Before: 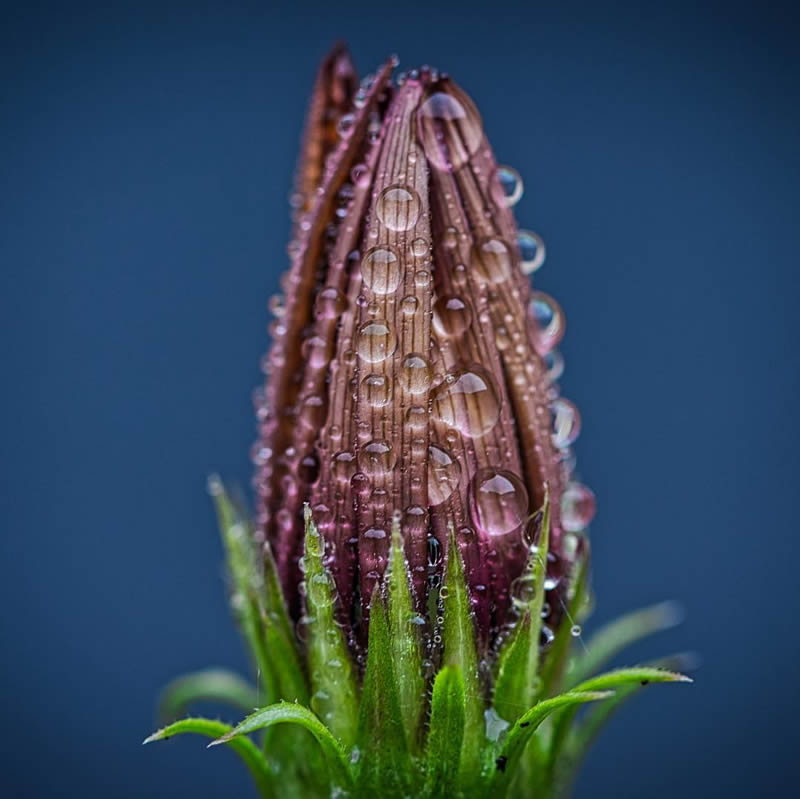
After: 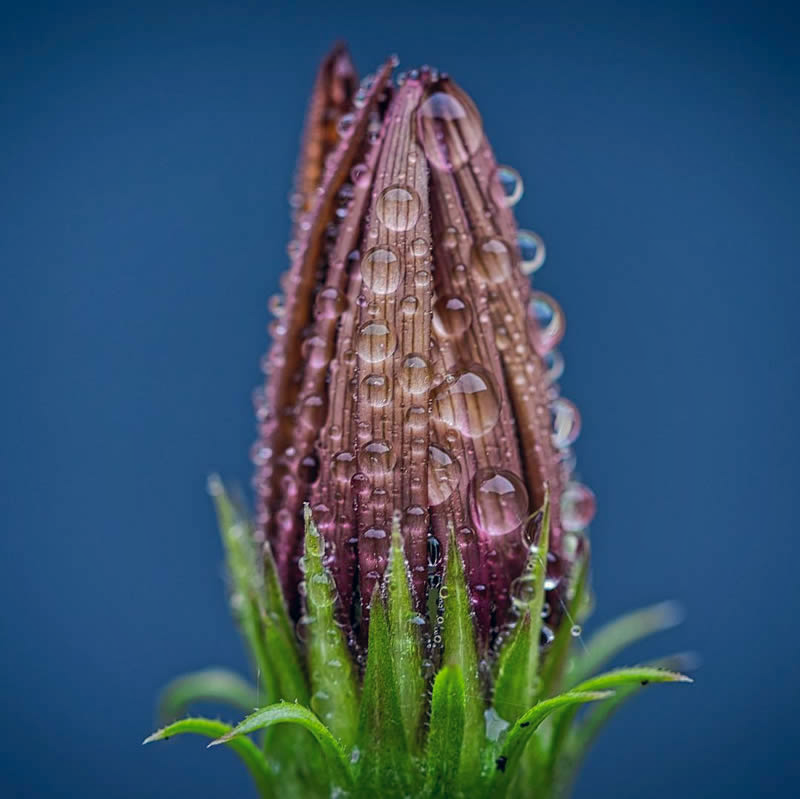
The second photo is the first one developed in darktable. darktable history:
color correction: highlights a* 0.286, highlights b* 2.65, shadows a* -1.44, shadows b* -4.66
shadows and highlights: on, module defaults
